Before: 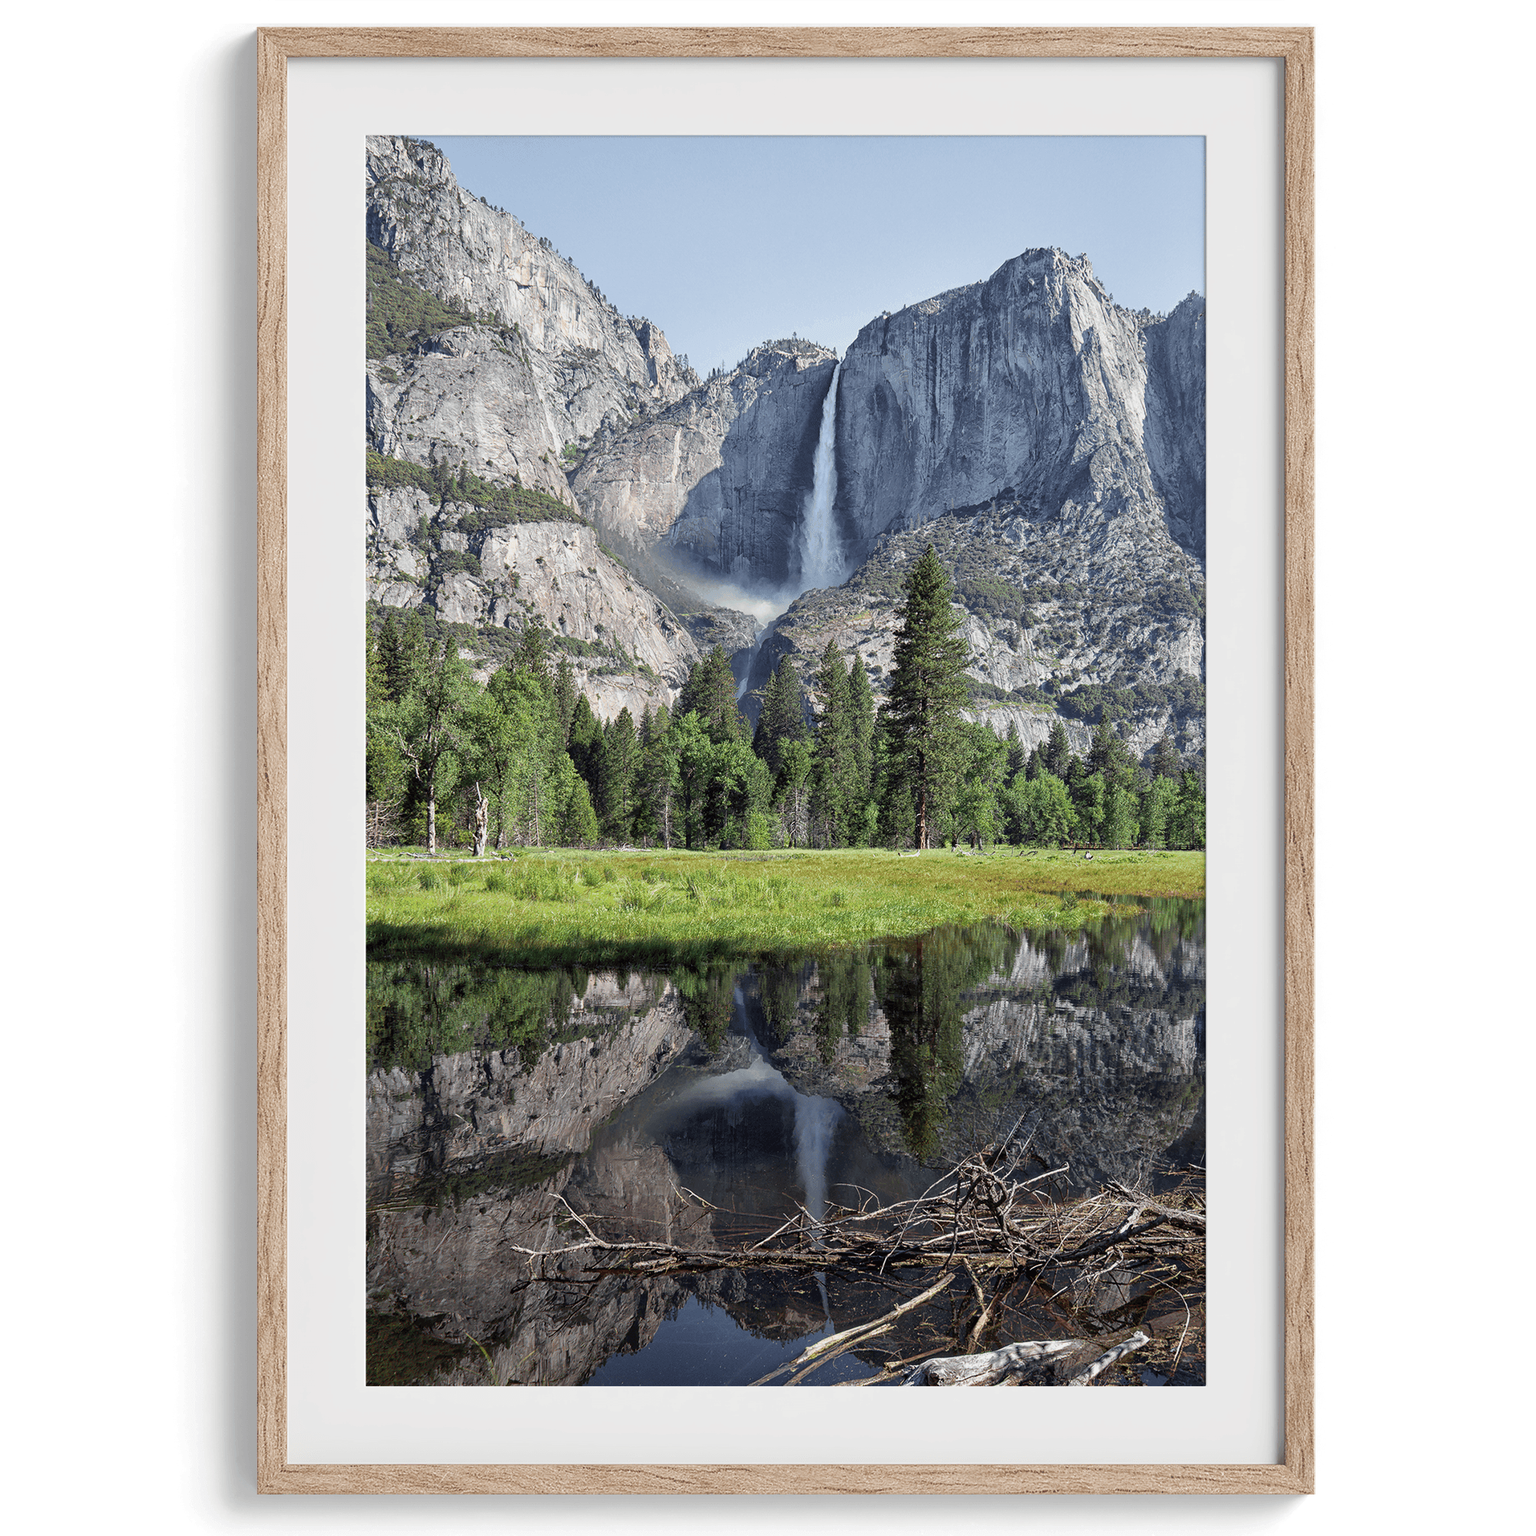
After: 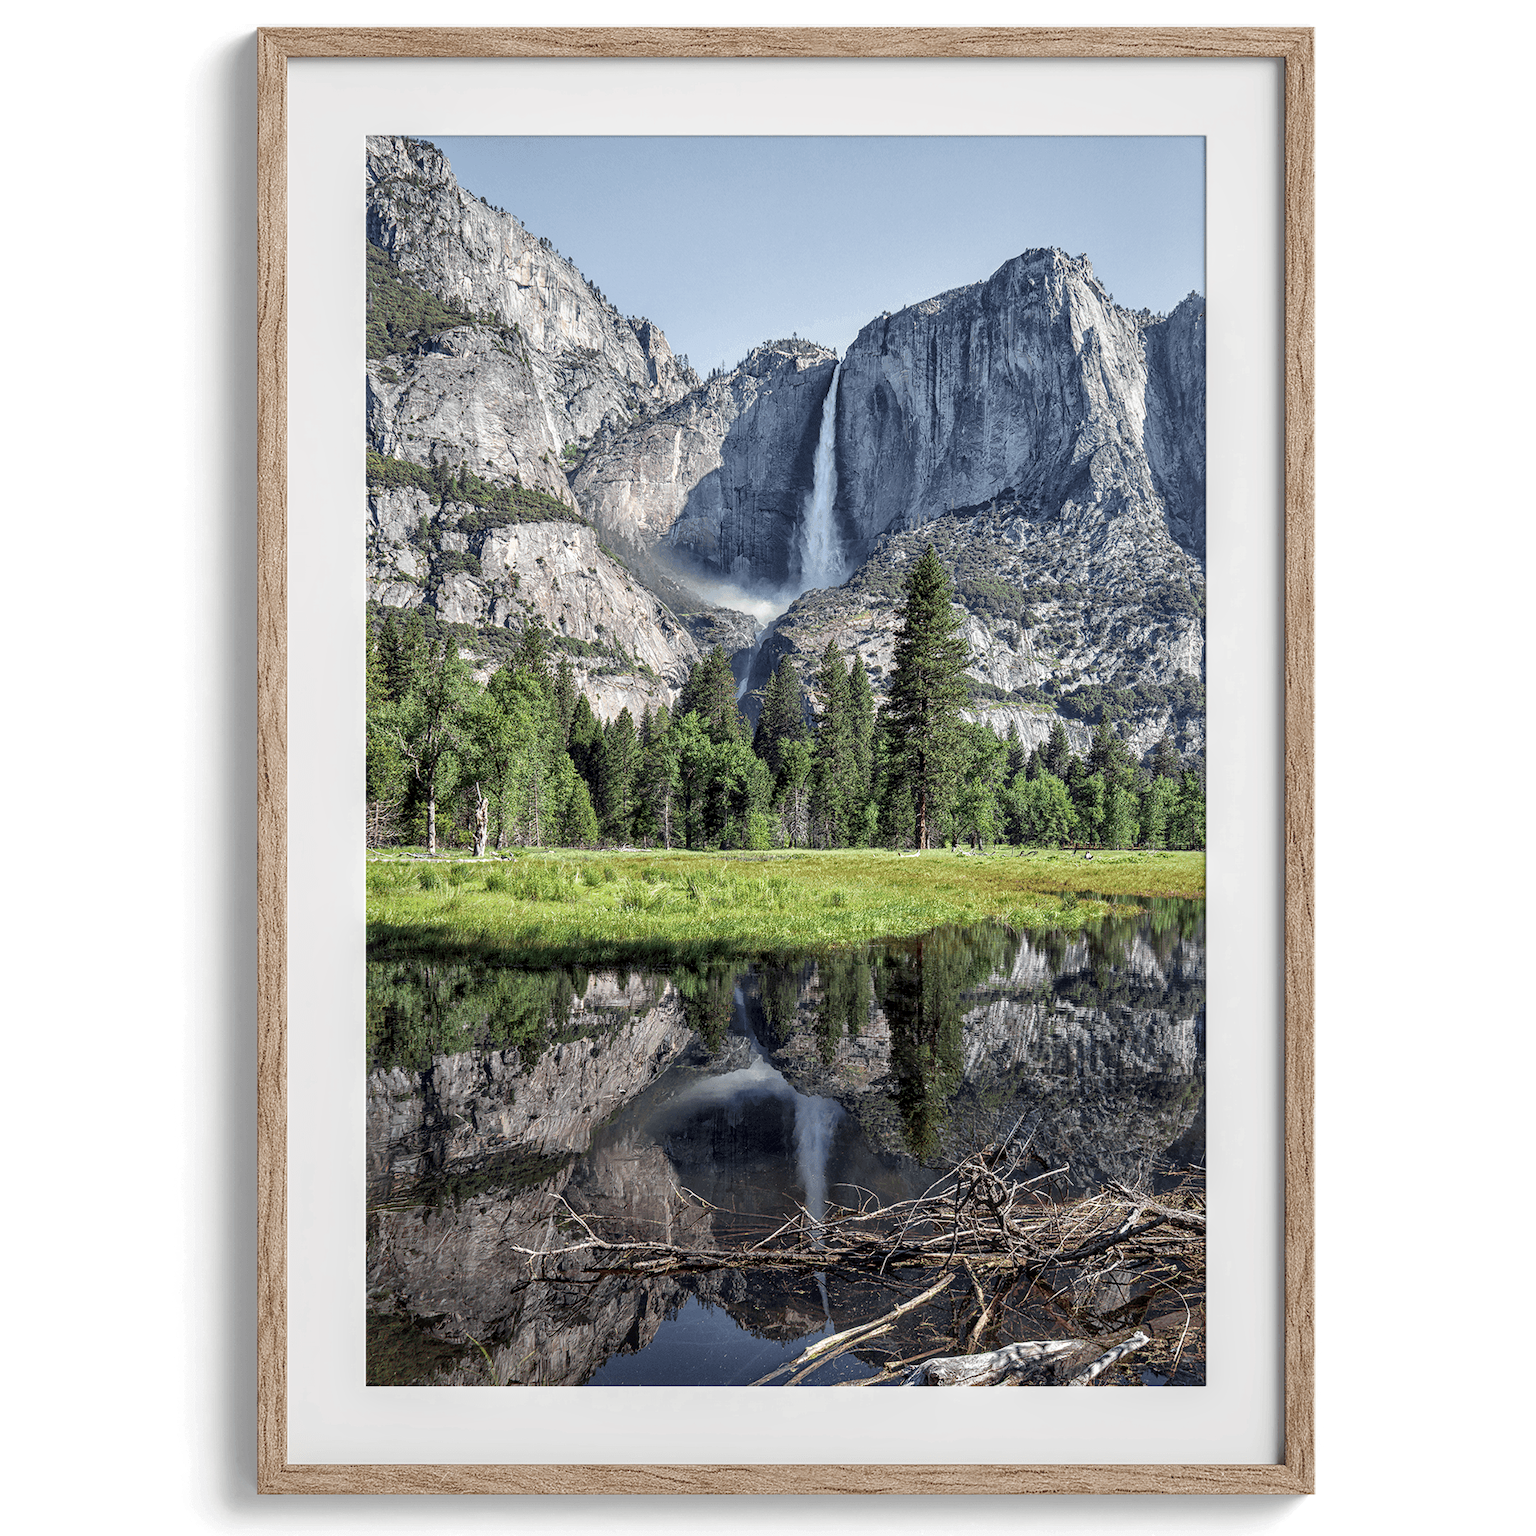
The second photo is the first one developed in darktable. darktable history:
local contrast: highlights 61%, detail 143%, midtone range 0.433
color zones: curves: ch0 [(0, 0.5) (0.143, 0.5) (0.286, 0.5) (0.429, 0.5) (0.571, 0.5) (0.714, 0.476) (0.857, 0.5) (1, 0.5)]; ch2 [(0, 0.5) (0.143, 0.5) (0.286, 0.5) (0.429, 0.5) (0.571, 0.5) (0.714, 0.487) (0.857, 0.5) (1, 0.5)]
